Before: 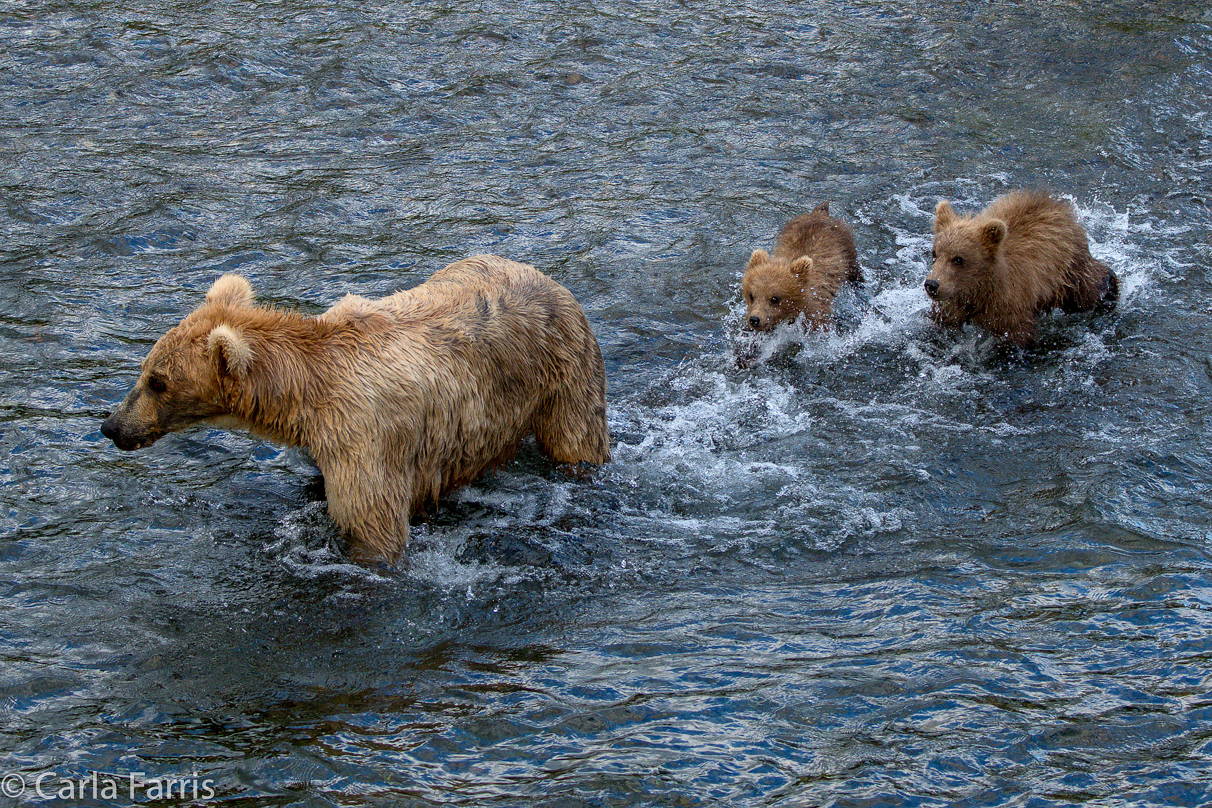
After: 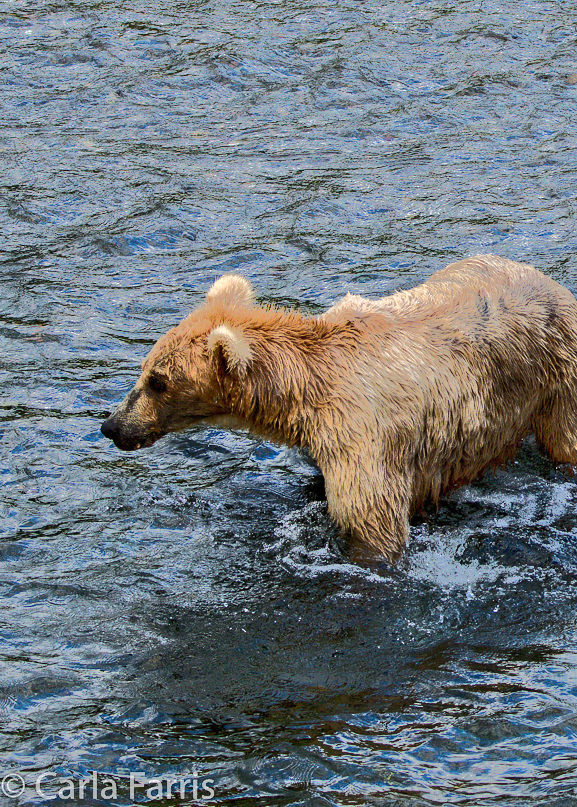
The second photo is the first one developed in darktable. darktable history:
crop and rotate: left 0.009%, top 0%, right 52.354%
exposure: black level correction 0, exposure 0.3 EV, compensate highlight preservation false
tone equalizer: -7 EV -0.663 EV, -6 EV 1 EV, -5 EV -0.439 EV, -4 EV 0.435 EV, -3 EV 0.444 EV, -2 EV 0.155 EV, -1 EV -0.142 EV, +0 EV -0.369 EV, edges refinement/feathering 500, mask exposure compensation -1.57 EV, preserve details guided filter
